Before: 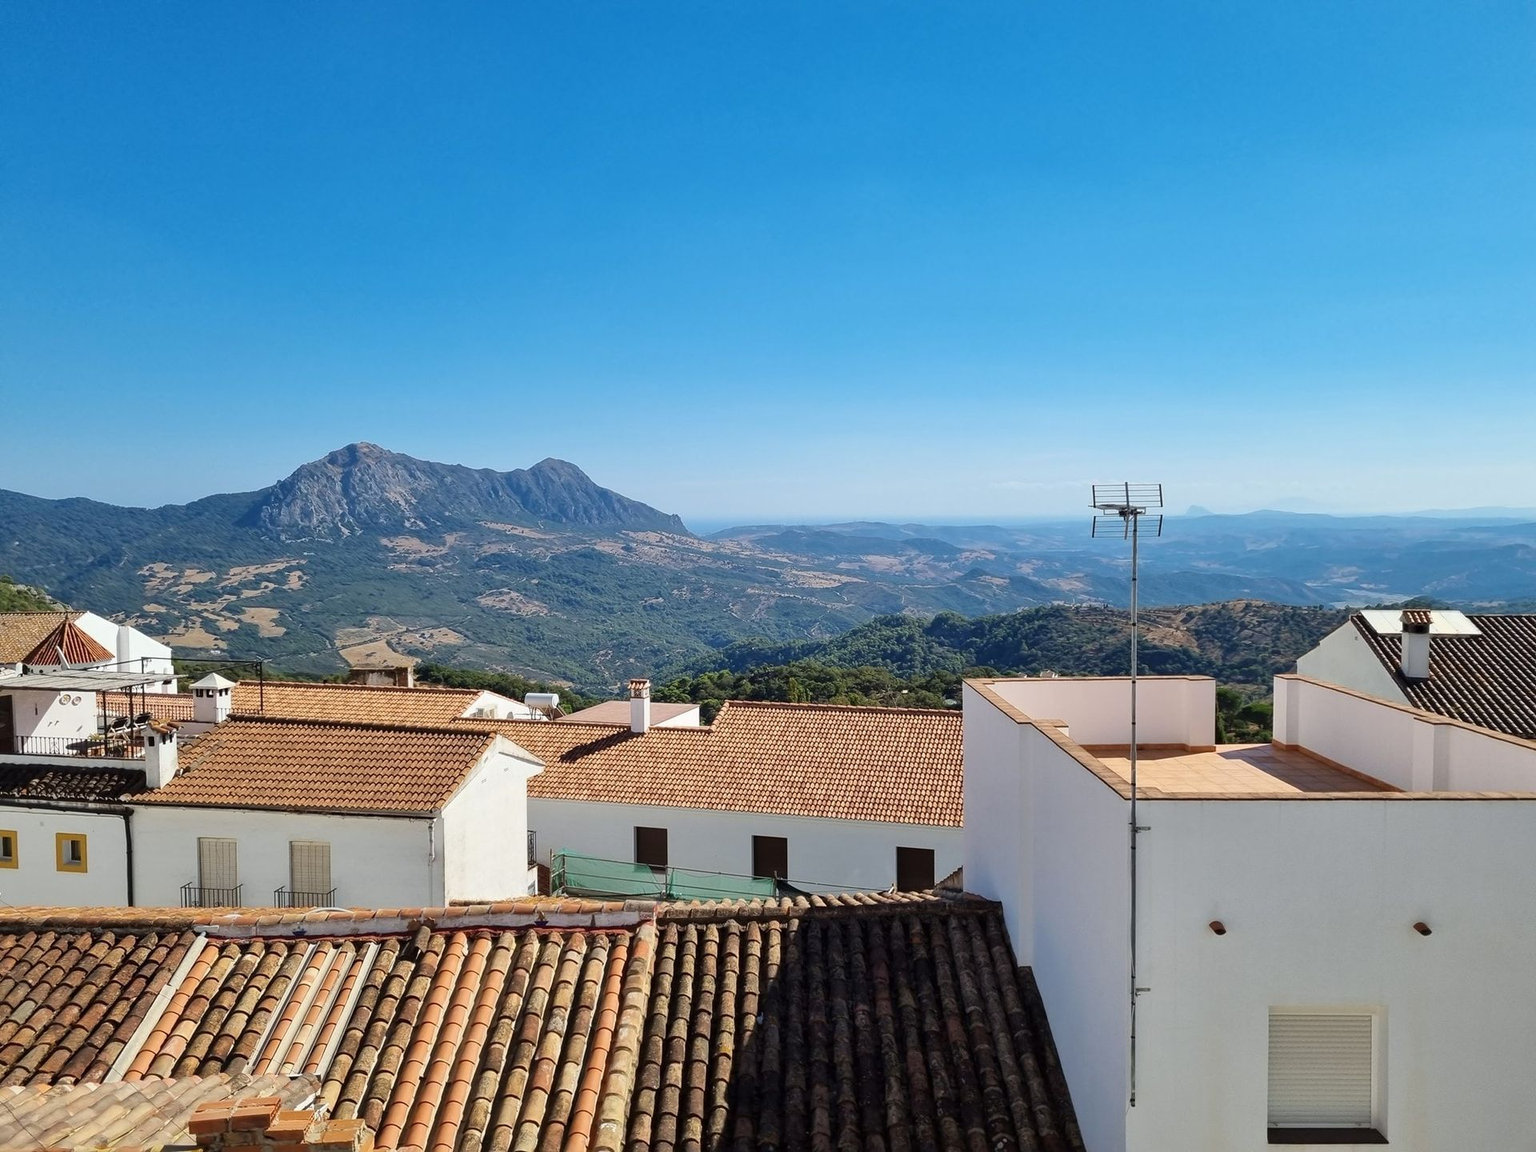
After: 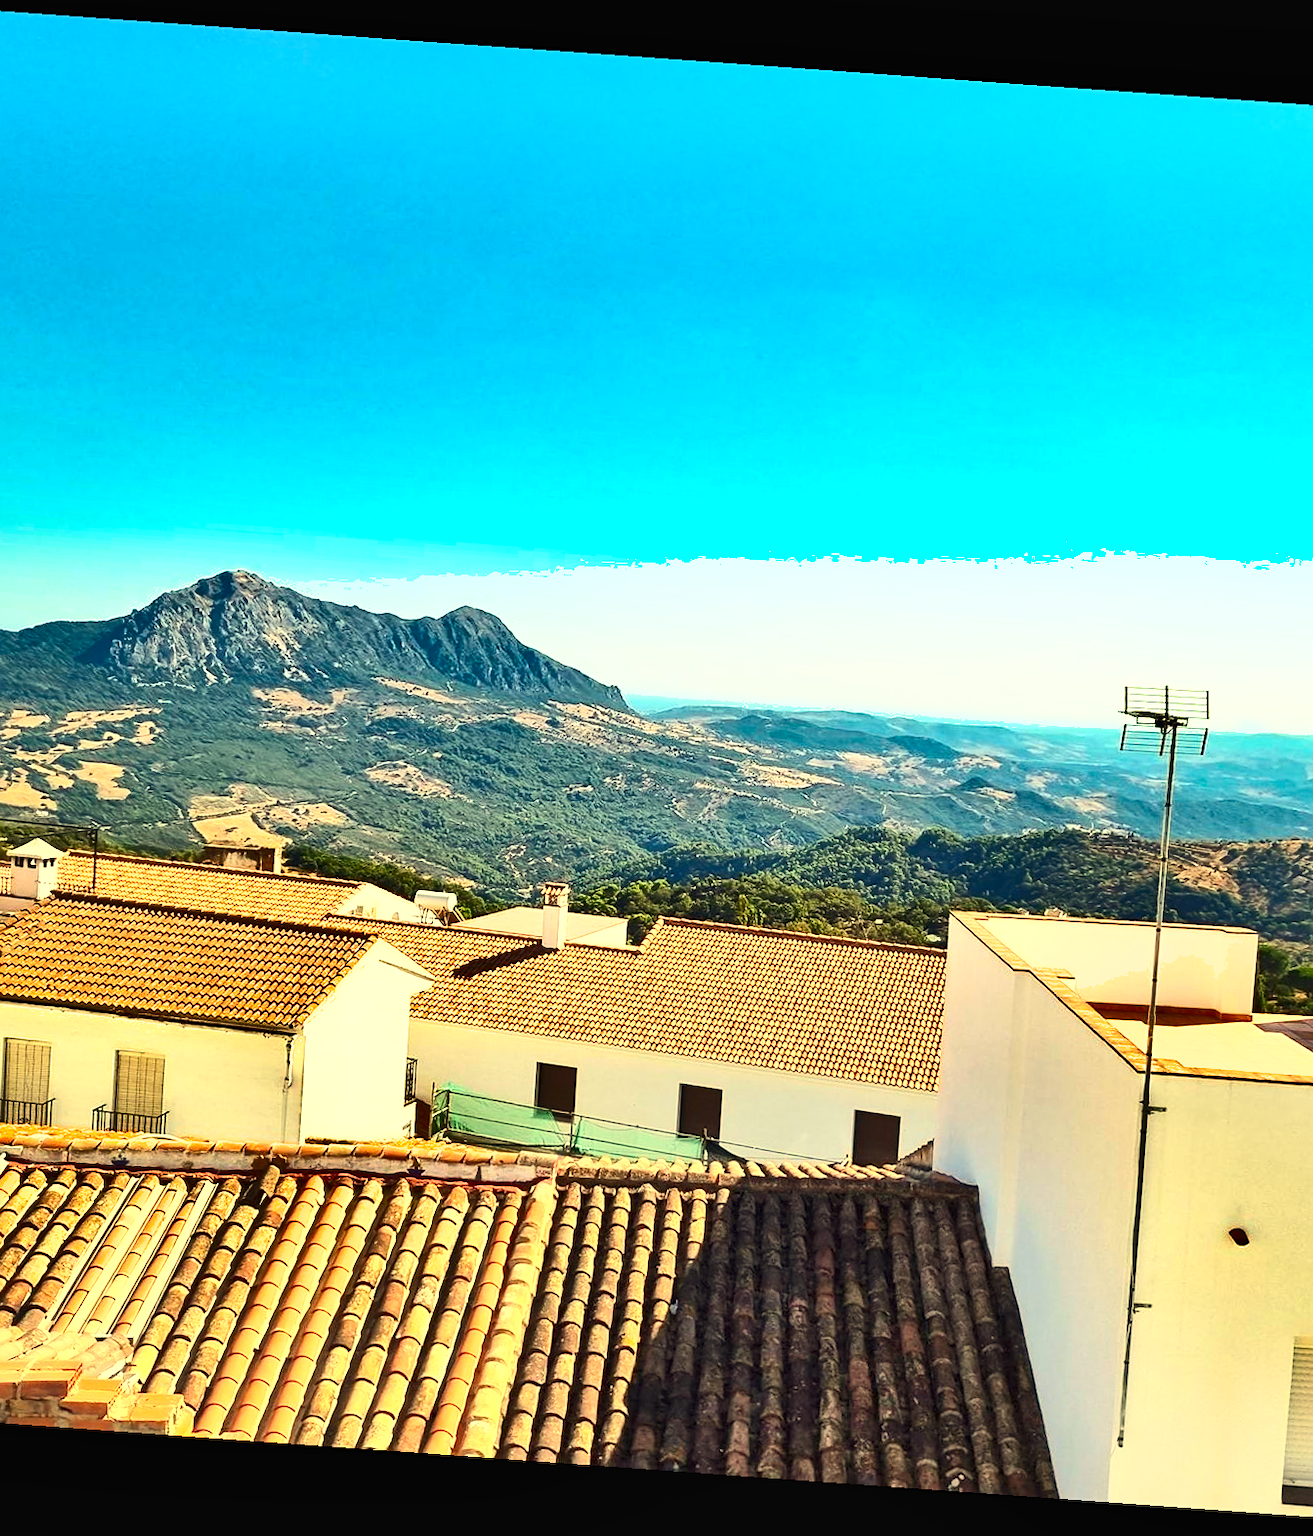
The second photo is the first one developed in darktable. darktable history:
crop and rotate: left 13.409%, right 19.924%
rotate and perspective: rotation 4.1°, automatic cropping off
shadows and highlights: white point adjustment 0.1, highlights -70, soften with gaussian
white balance: red 1.08, blue 0.791
exposure: black level correction 0, exposure 1.125 EV, compensate exposure bias true, compensate highlight preservation false
sharpen: amount 0.2
contrast brightness saturation: contrast 0.2, brightness 0.16, saturation 0.22
